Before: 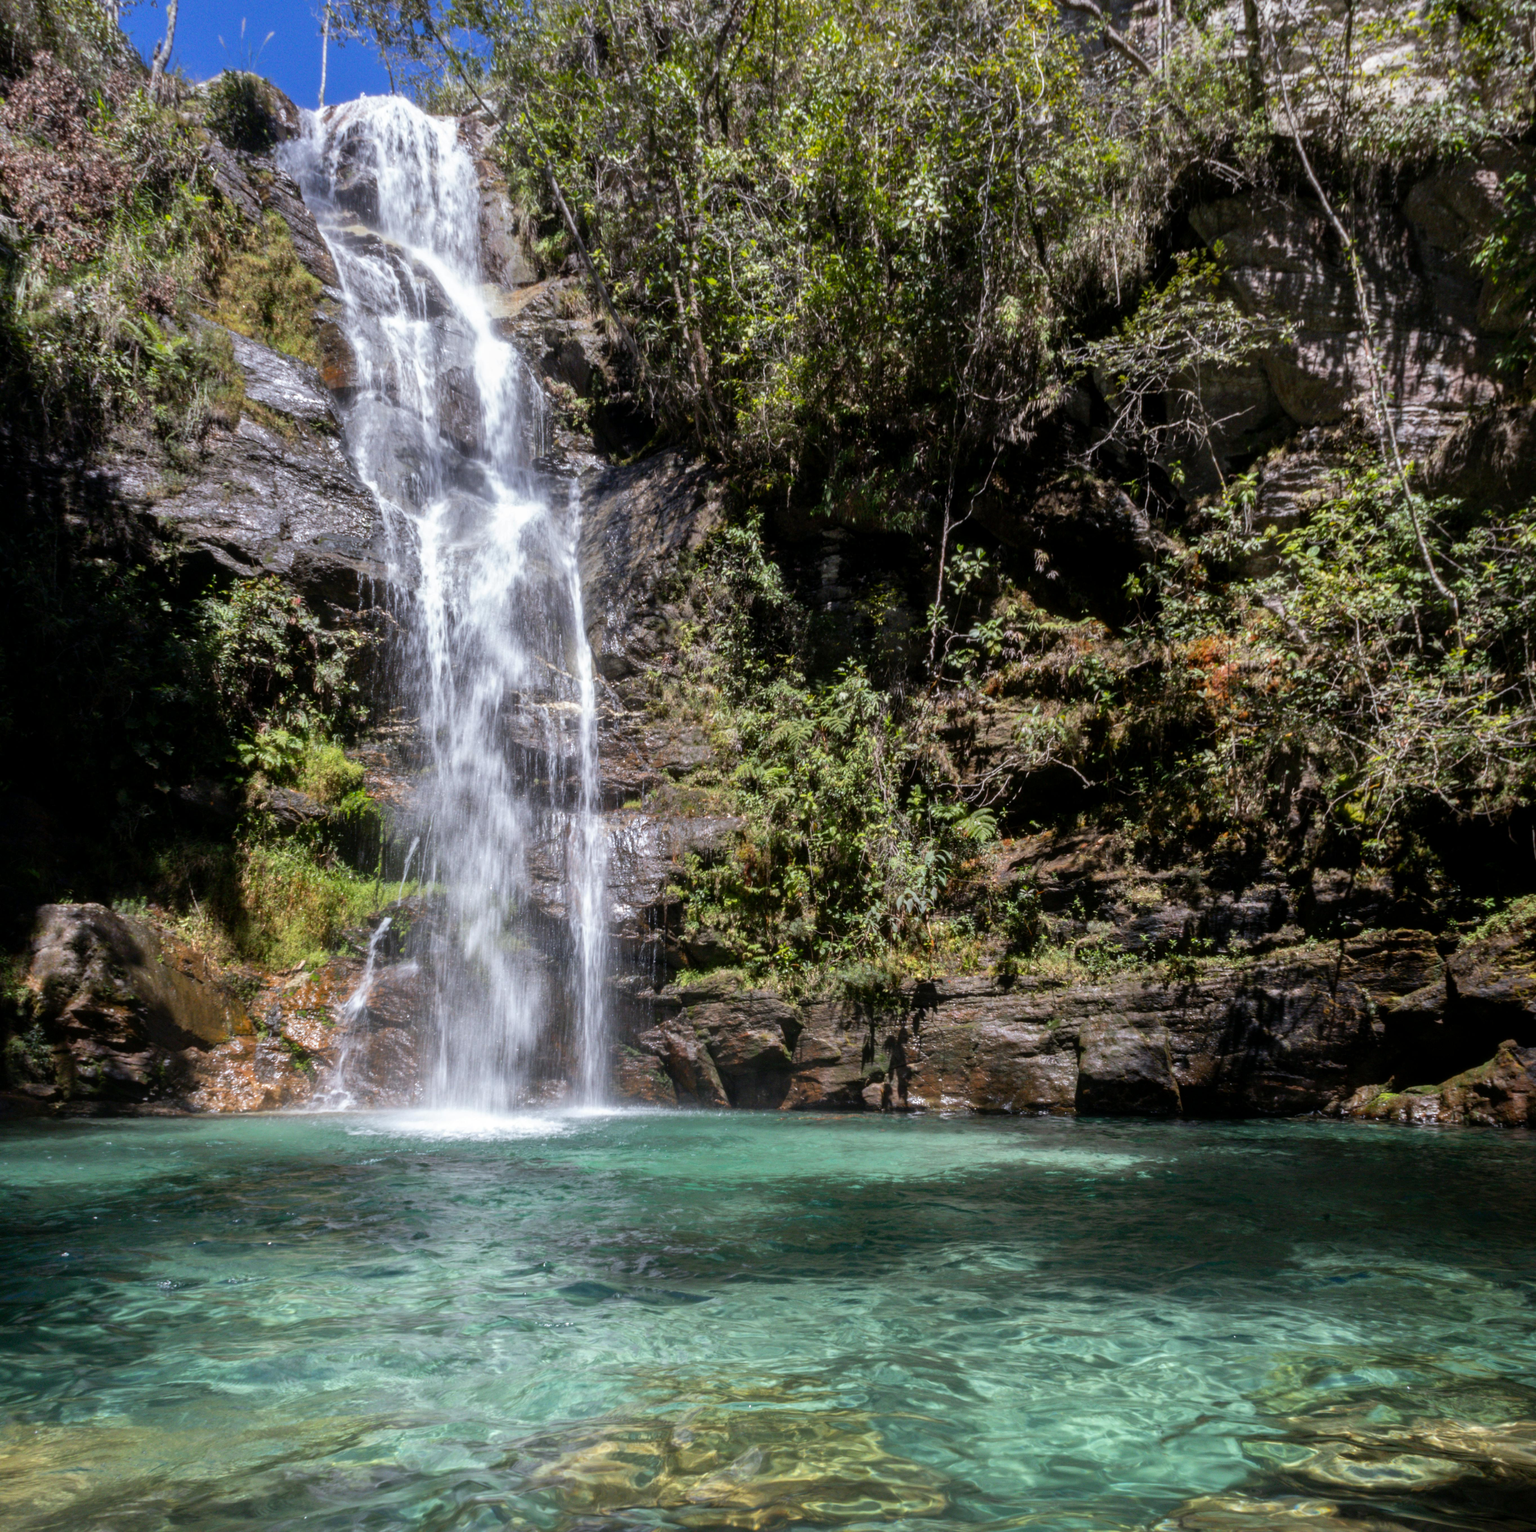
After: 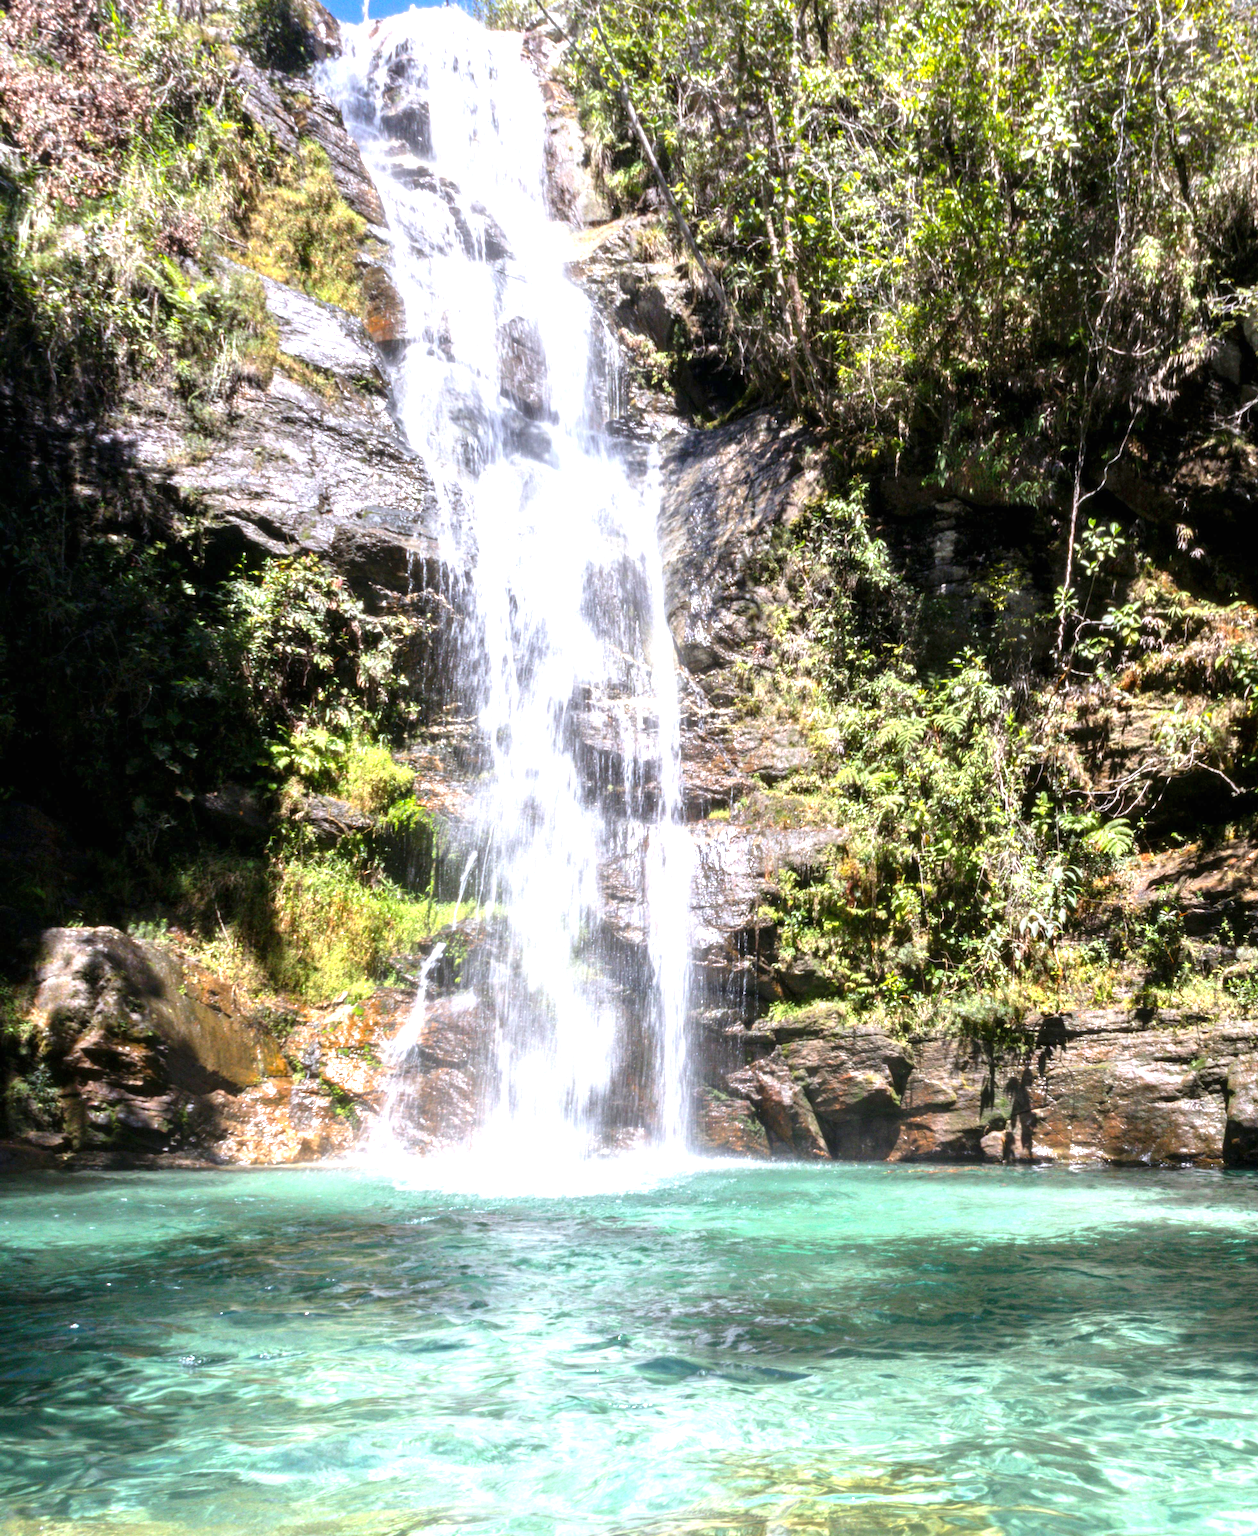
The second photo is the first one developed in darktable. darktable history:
crop: top 5.803%, right 27.864%, bottom 5.804%
exposure: black level correction 0, exposure 1.5 EV, compensate exposure bias true, compensate highlight preservation false
